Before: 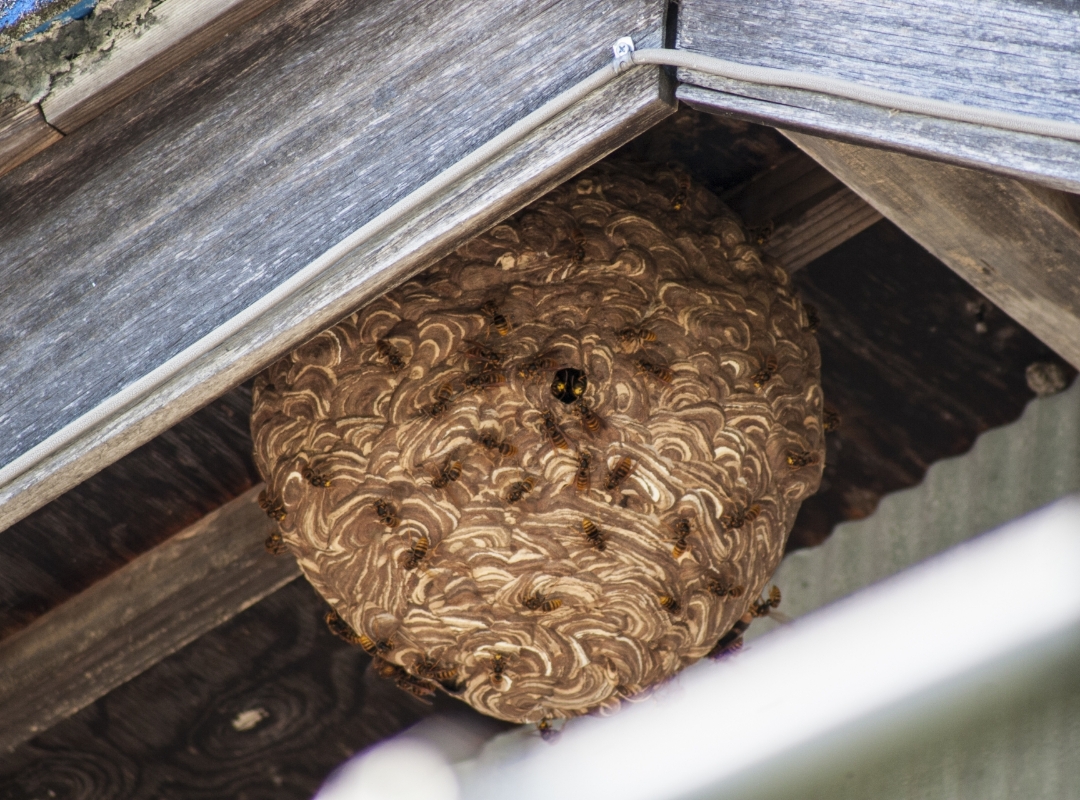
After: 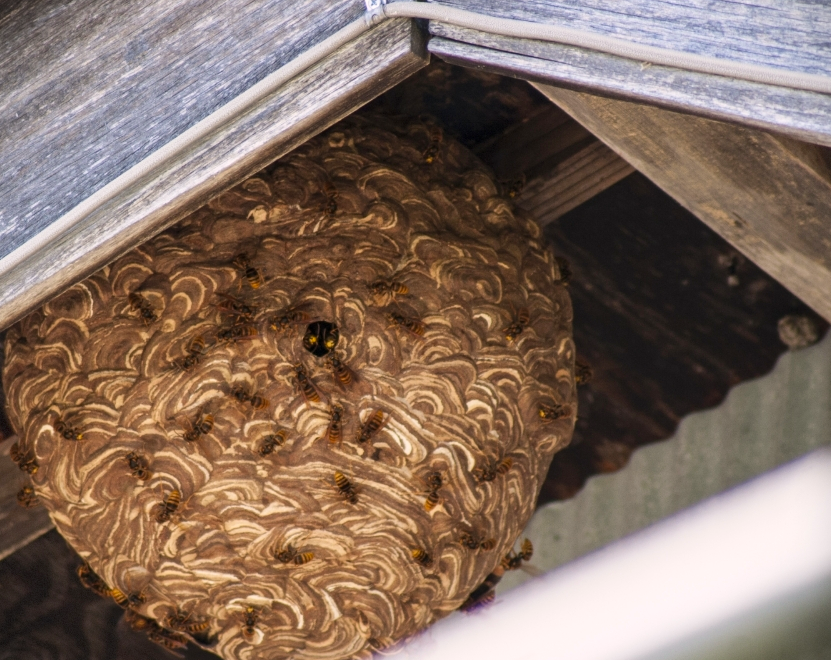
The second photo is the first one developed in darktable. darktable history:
crop: left 23.015%, top 5.892%, bottom 11.533%
color correction: highlights a* 3.34, highlights b* 1.74, saturation 1.18
vignetting: fall-off start 99.92%, dithering 8-bit output
